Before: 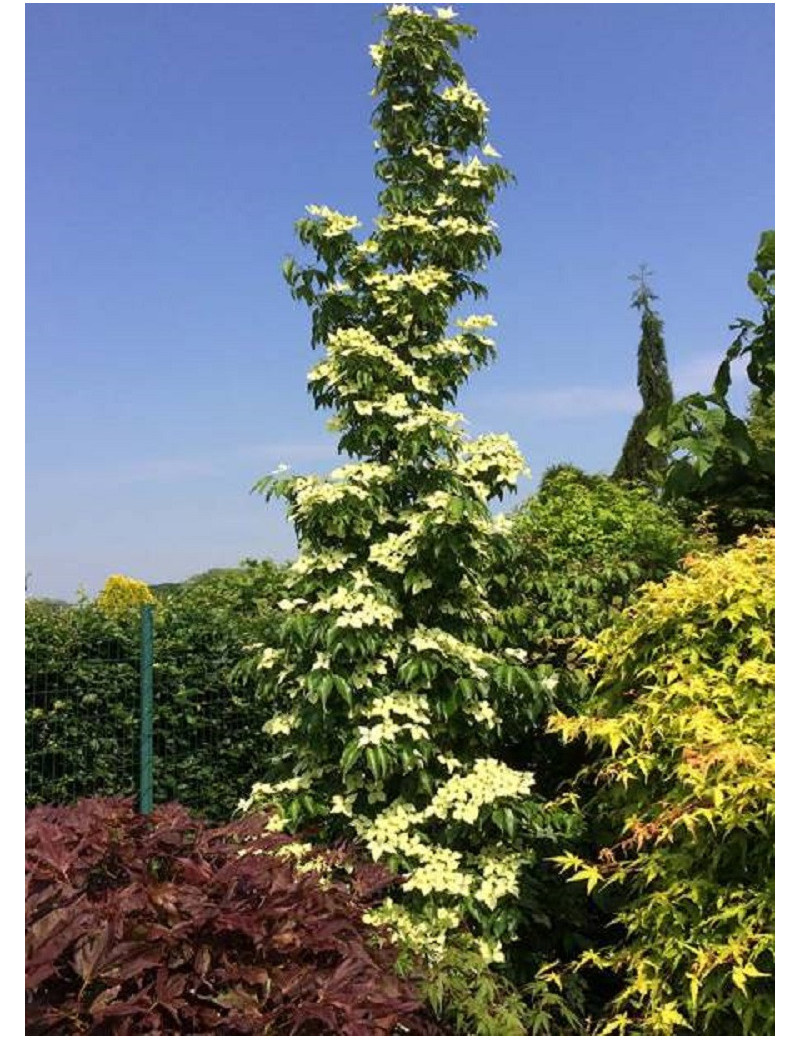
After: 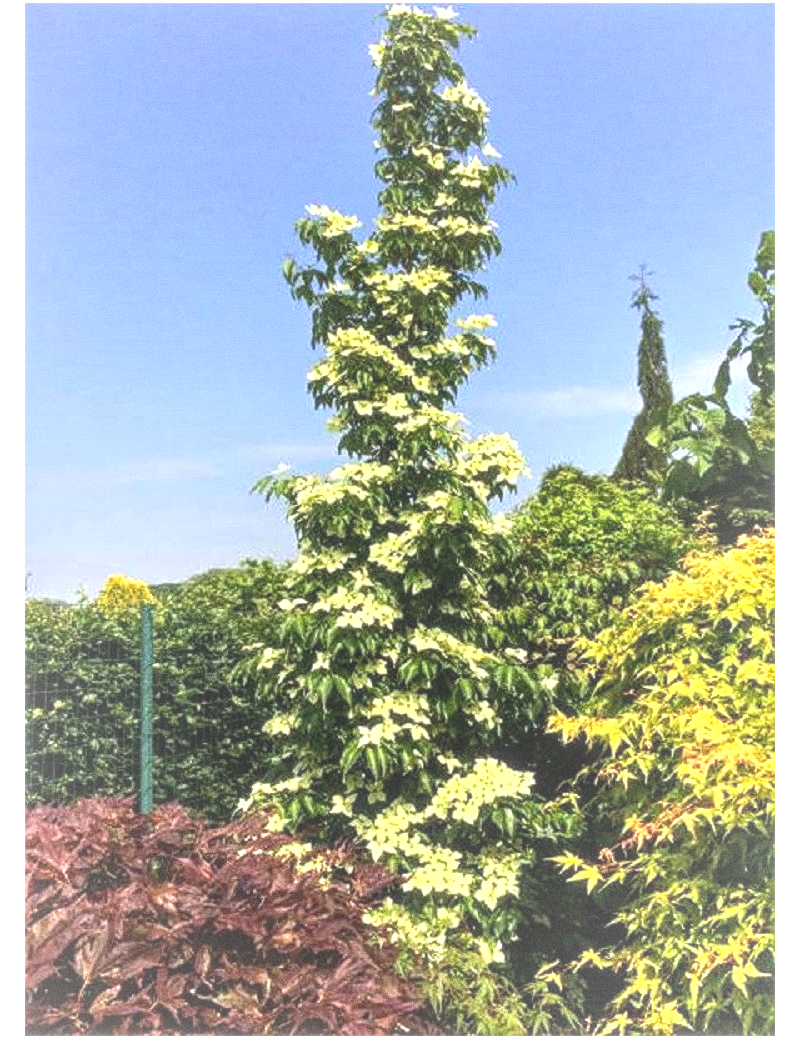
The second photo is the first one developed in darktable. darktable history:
tone equalizer: -8 EV -0.75 EV, -7 EV -0.7 EV, -6 EV -0.6 EV, -5 EV -0.4 EV, -3 EV 0.4 EV, -2 EV 0.6 EV, -1 EV 0.7 EV, +0 EV 0.75 EV, edges refinement/feathering 500, mask exposure compensation -1.57 EV, preserve details no
local contrast: highlights 73%, shadows 15%, midtone range 0.197
grain: on, module defaults
